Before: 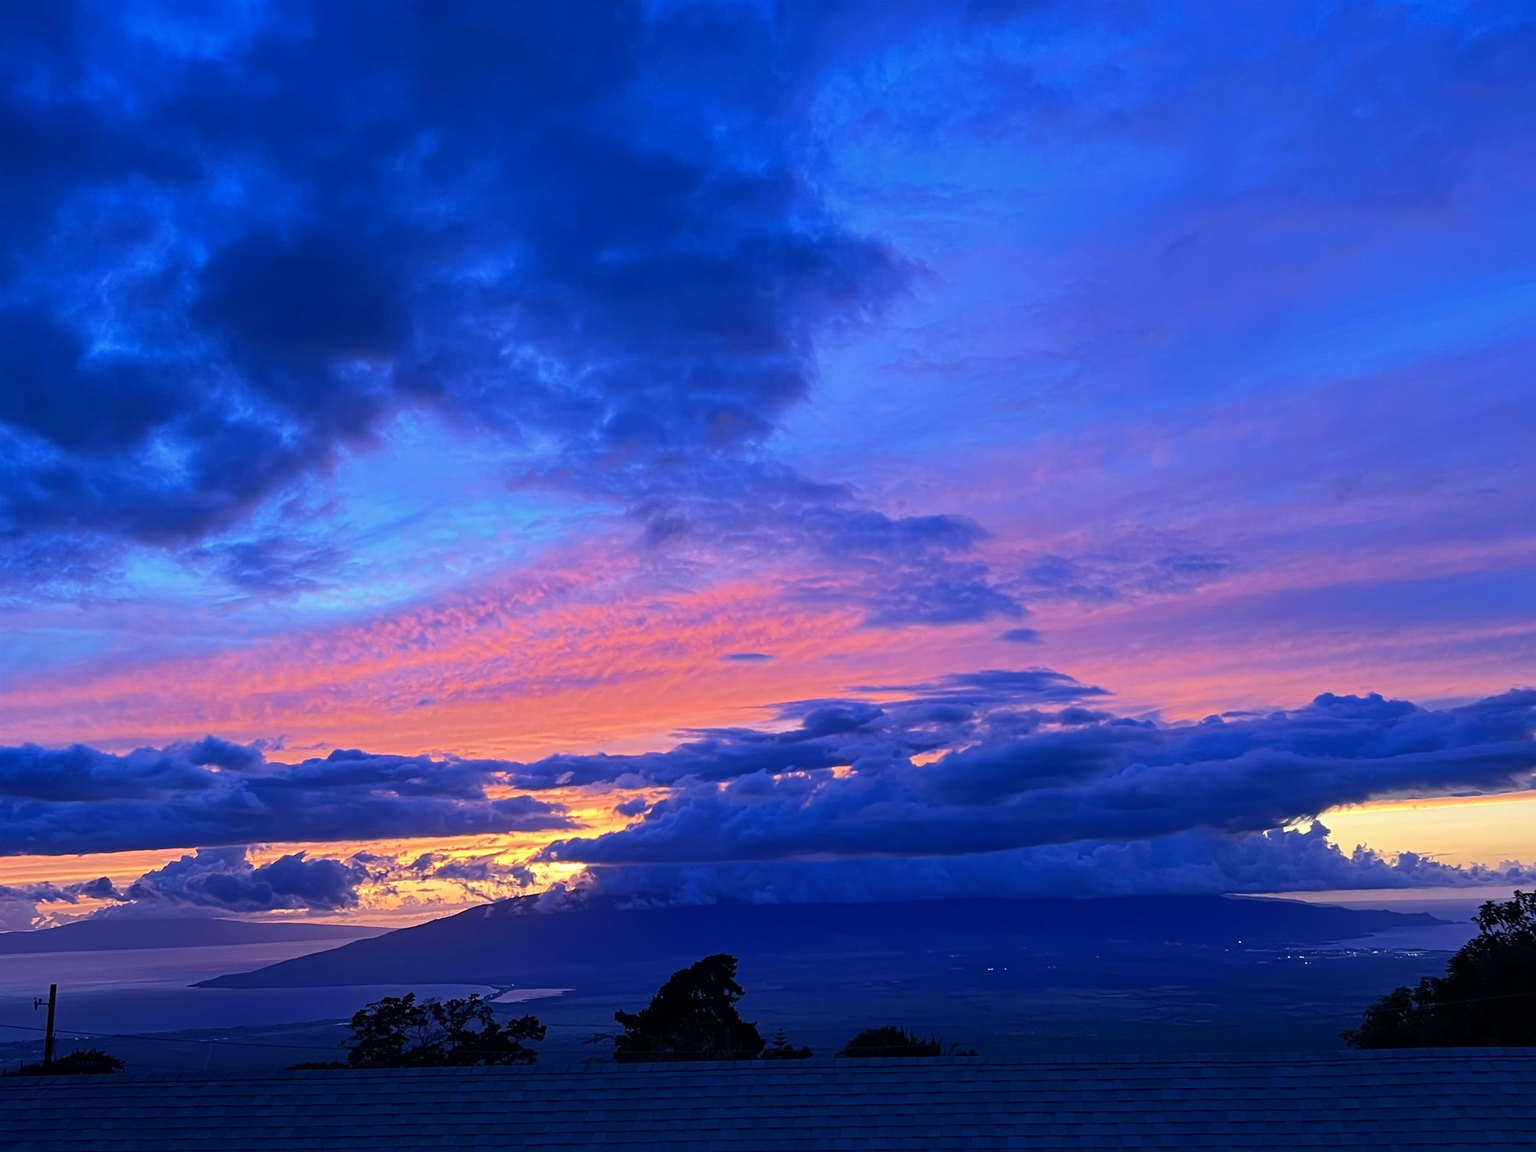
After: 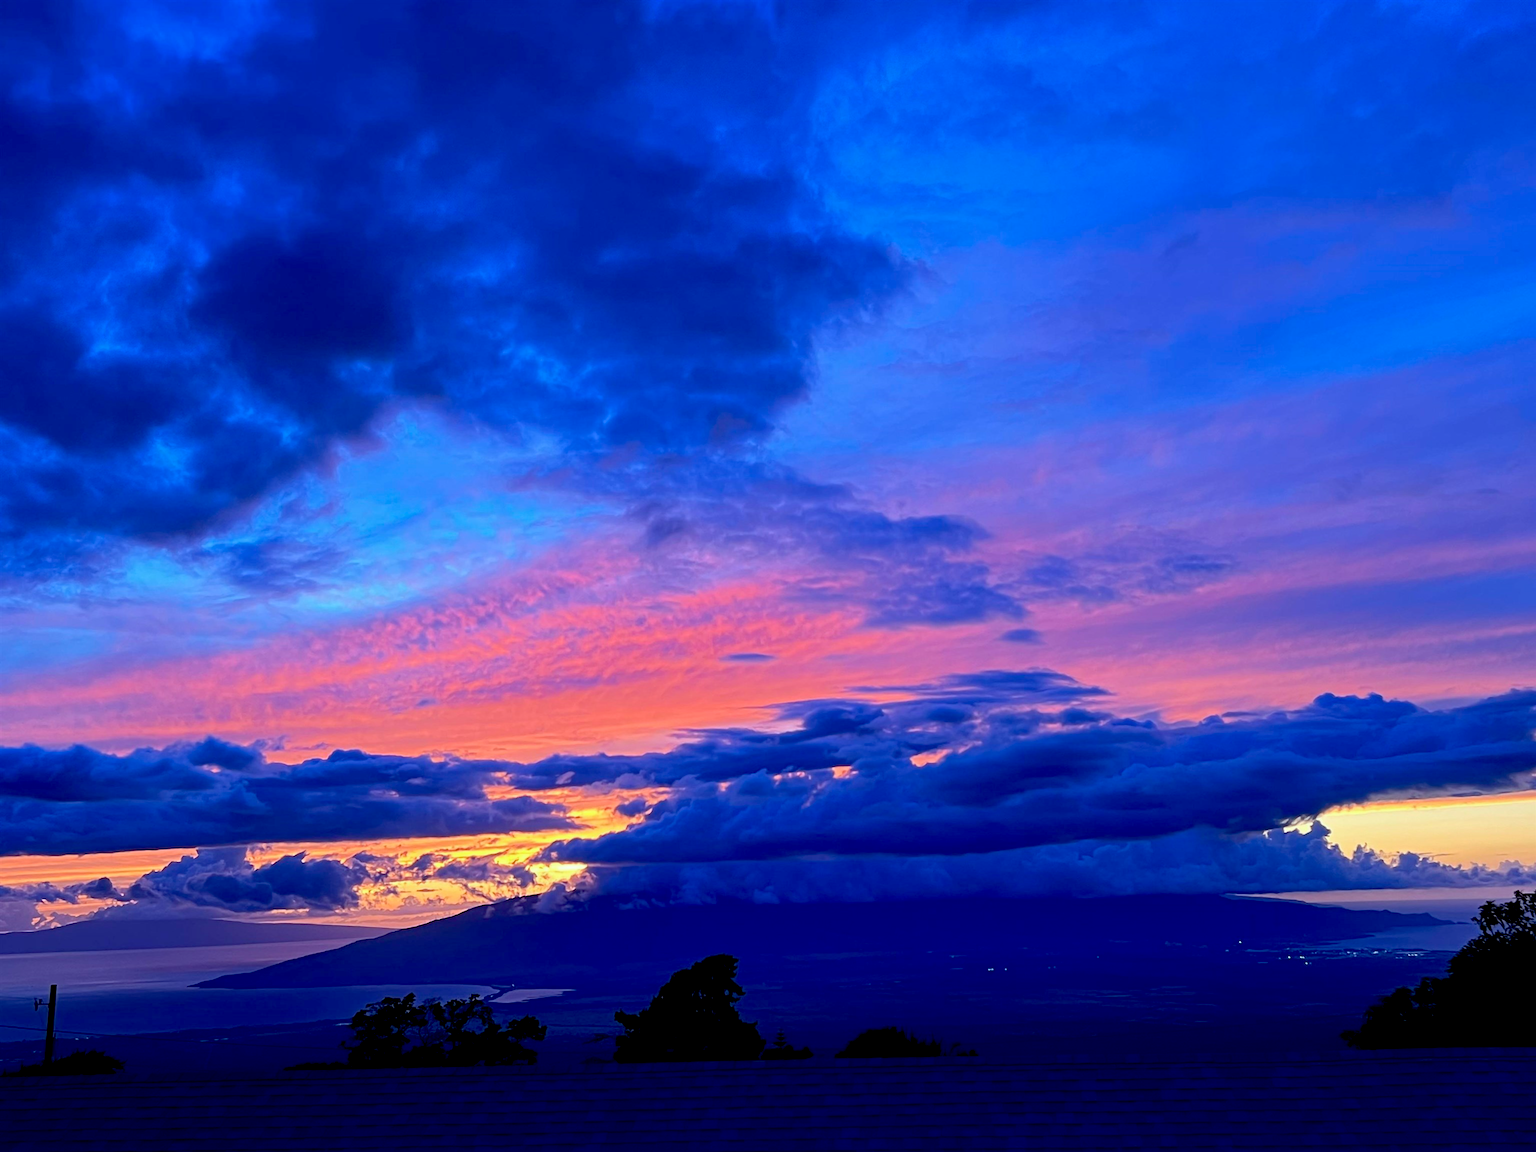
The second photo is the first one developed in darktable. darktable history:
exposure: black level correction 0.016, exposure -0.009 EV, compensate highlight preservation false
white balance: red 0.978, blue 0.999
